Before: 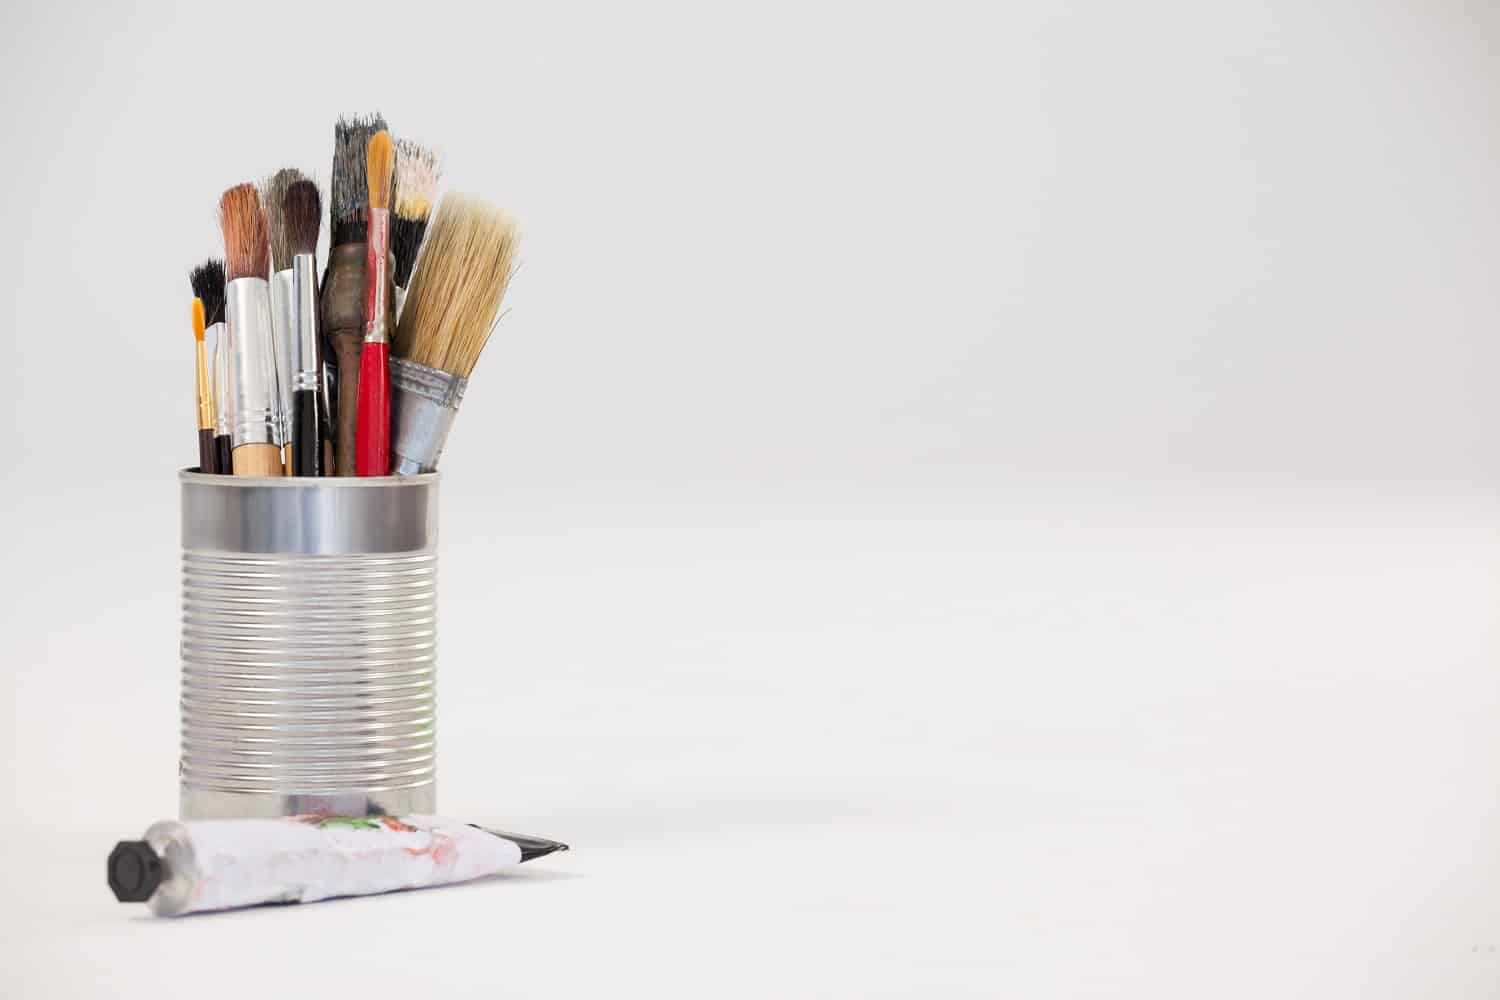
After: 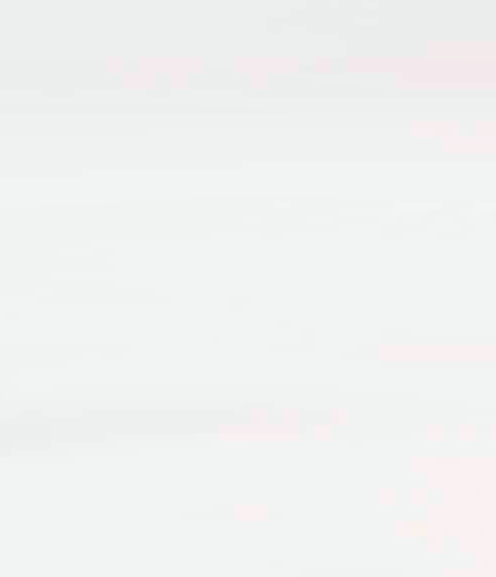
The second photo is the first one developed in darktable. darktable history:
local contrast: detail 130%
tone curve: curves: ch0 [(0, 0.003) (0.044, 0.032) (0.12, 0.089) (0.197, 0.168) (0.281, 0.273) (0.468, 0.548) (0.588, 0.71) (0.701, 0.815) (0.86, 0.922) (1, 0.982)]; ch1 [(0, 0) (0.247, 0.215) (0.433, 0.382) (0.466, 0.426) (0.493, 0.481) (0.501, 0.5) (0.517, 0.524) (0.557, 0.582) (0.598, 0.651) (0.671, 0.735) (0.796, 0.85) (1, 1)]; ch2 [(0, 0) (0.249, 0.216) (0.357, 0.317) (0.448, 0.432) (0.478, 0.492) (0.498, 0.499) (0.517, 0.53) (0.537, 0.57) (0.569, 0.623) (0.61, 0.663) (0.706, 0.75) (0.808, 0.809) (0.991, 0.968)], color space Lab, independent channels, preserve colors none
crop: left 40.878%, top 39.176%, right 25.993%, bottom 3.081%
